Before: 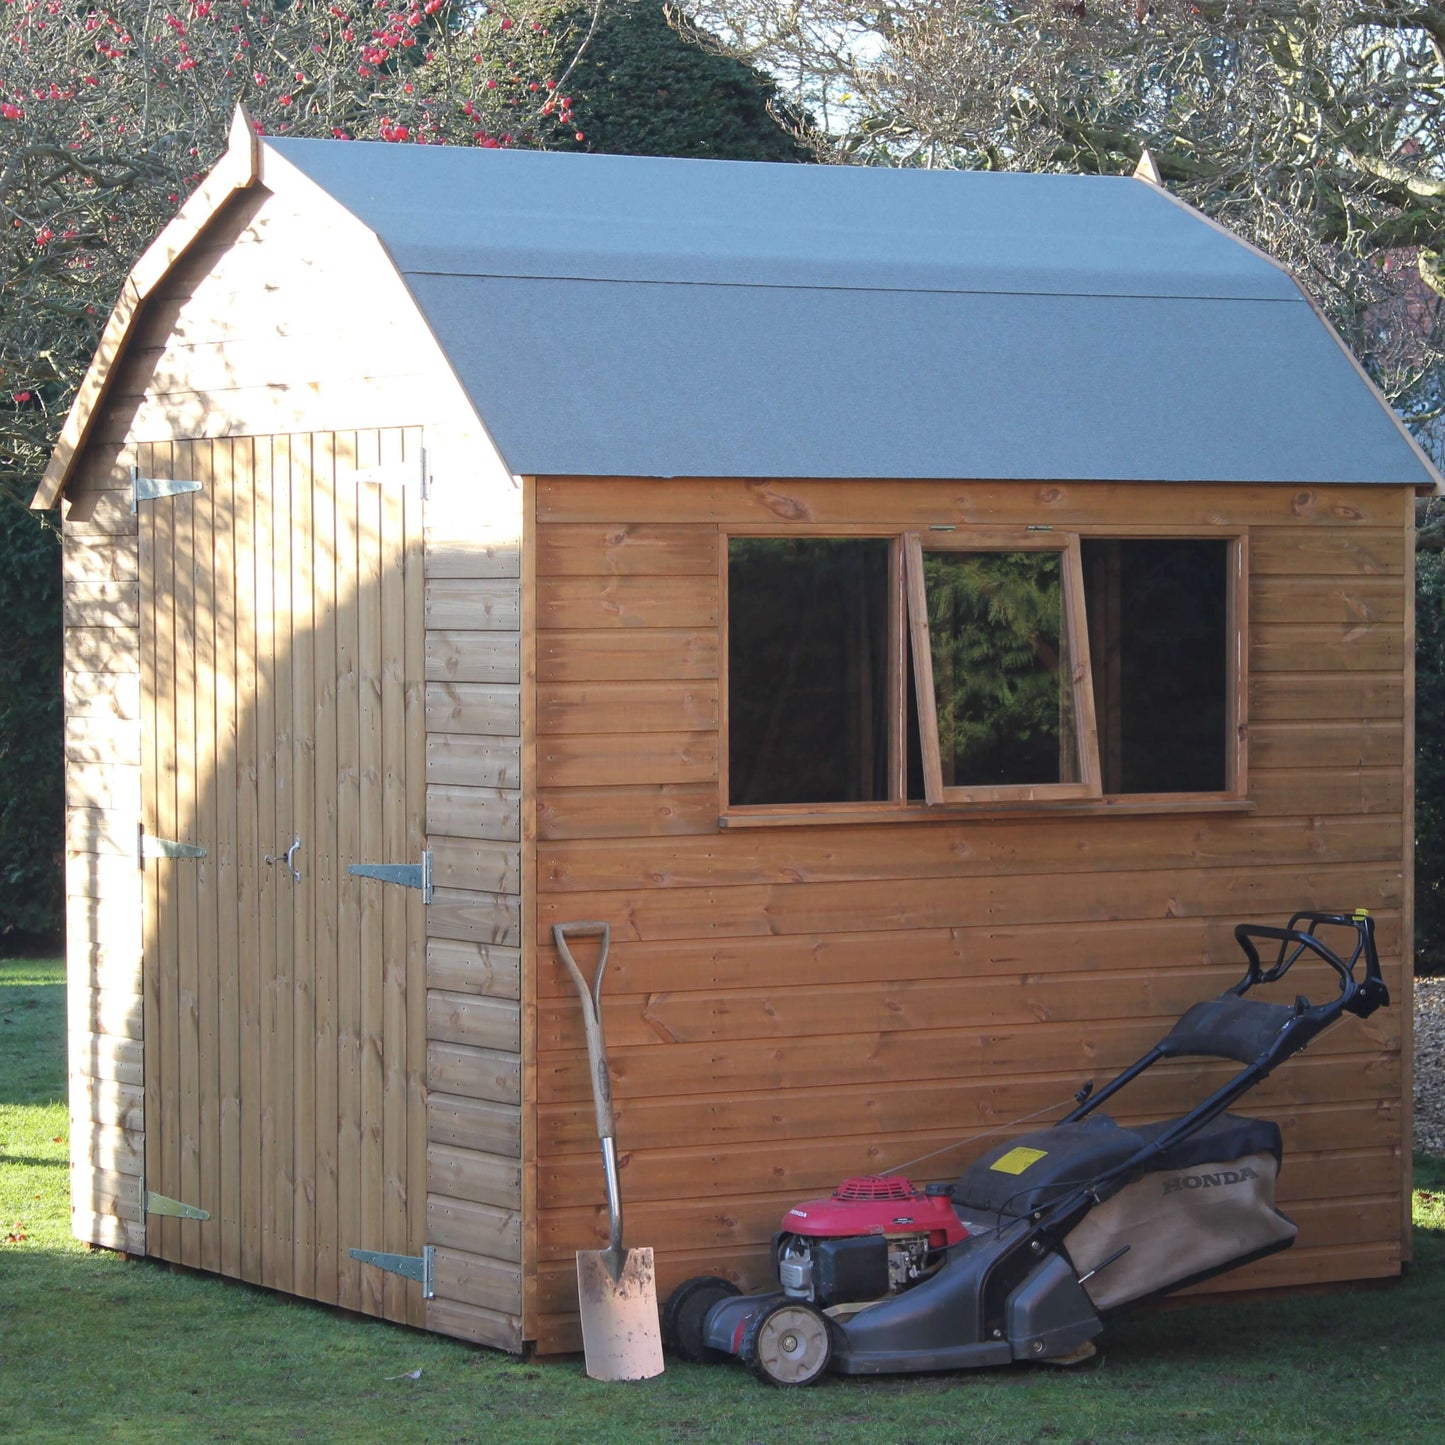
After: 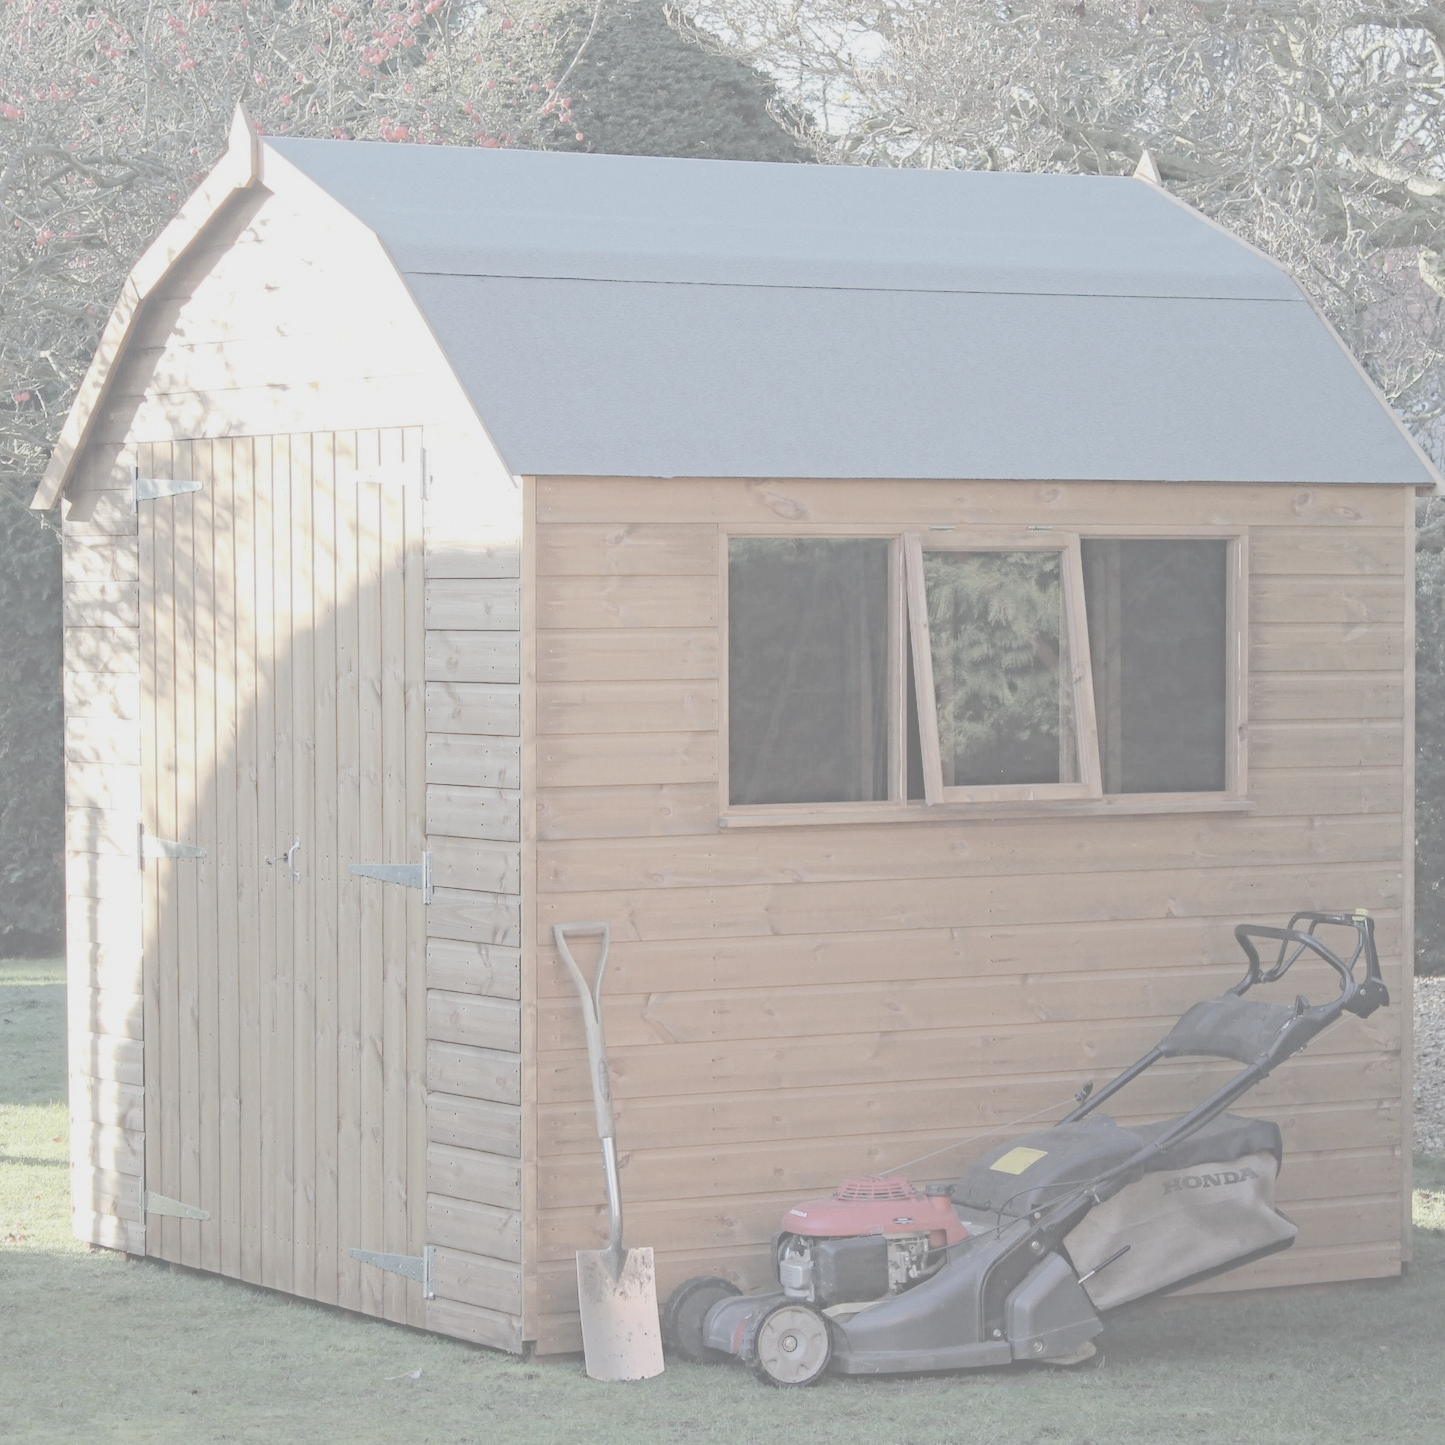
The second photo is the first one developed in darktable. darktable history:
contrast brightness saturation: contrast -0.334, brightness 0.747, saturation -0.762
haze removal: strength 0.434, compatibility mode true, adaptive false
